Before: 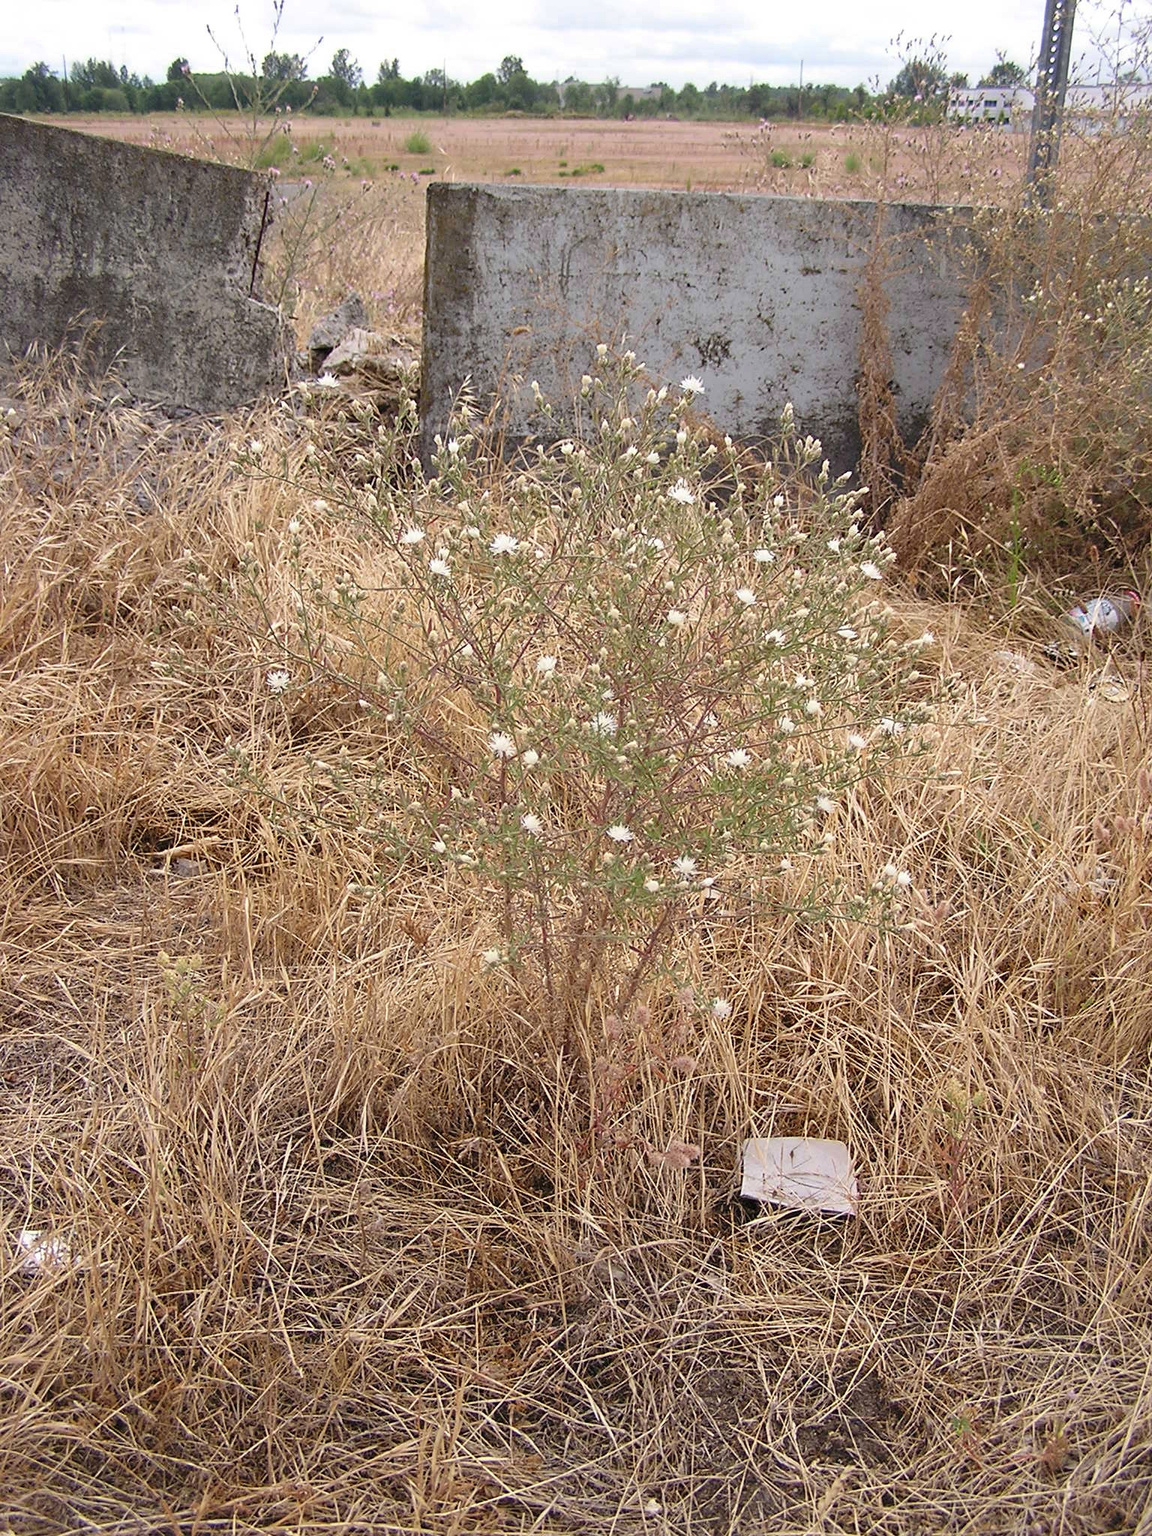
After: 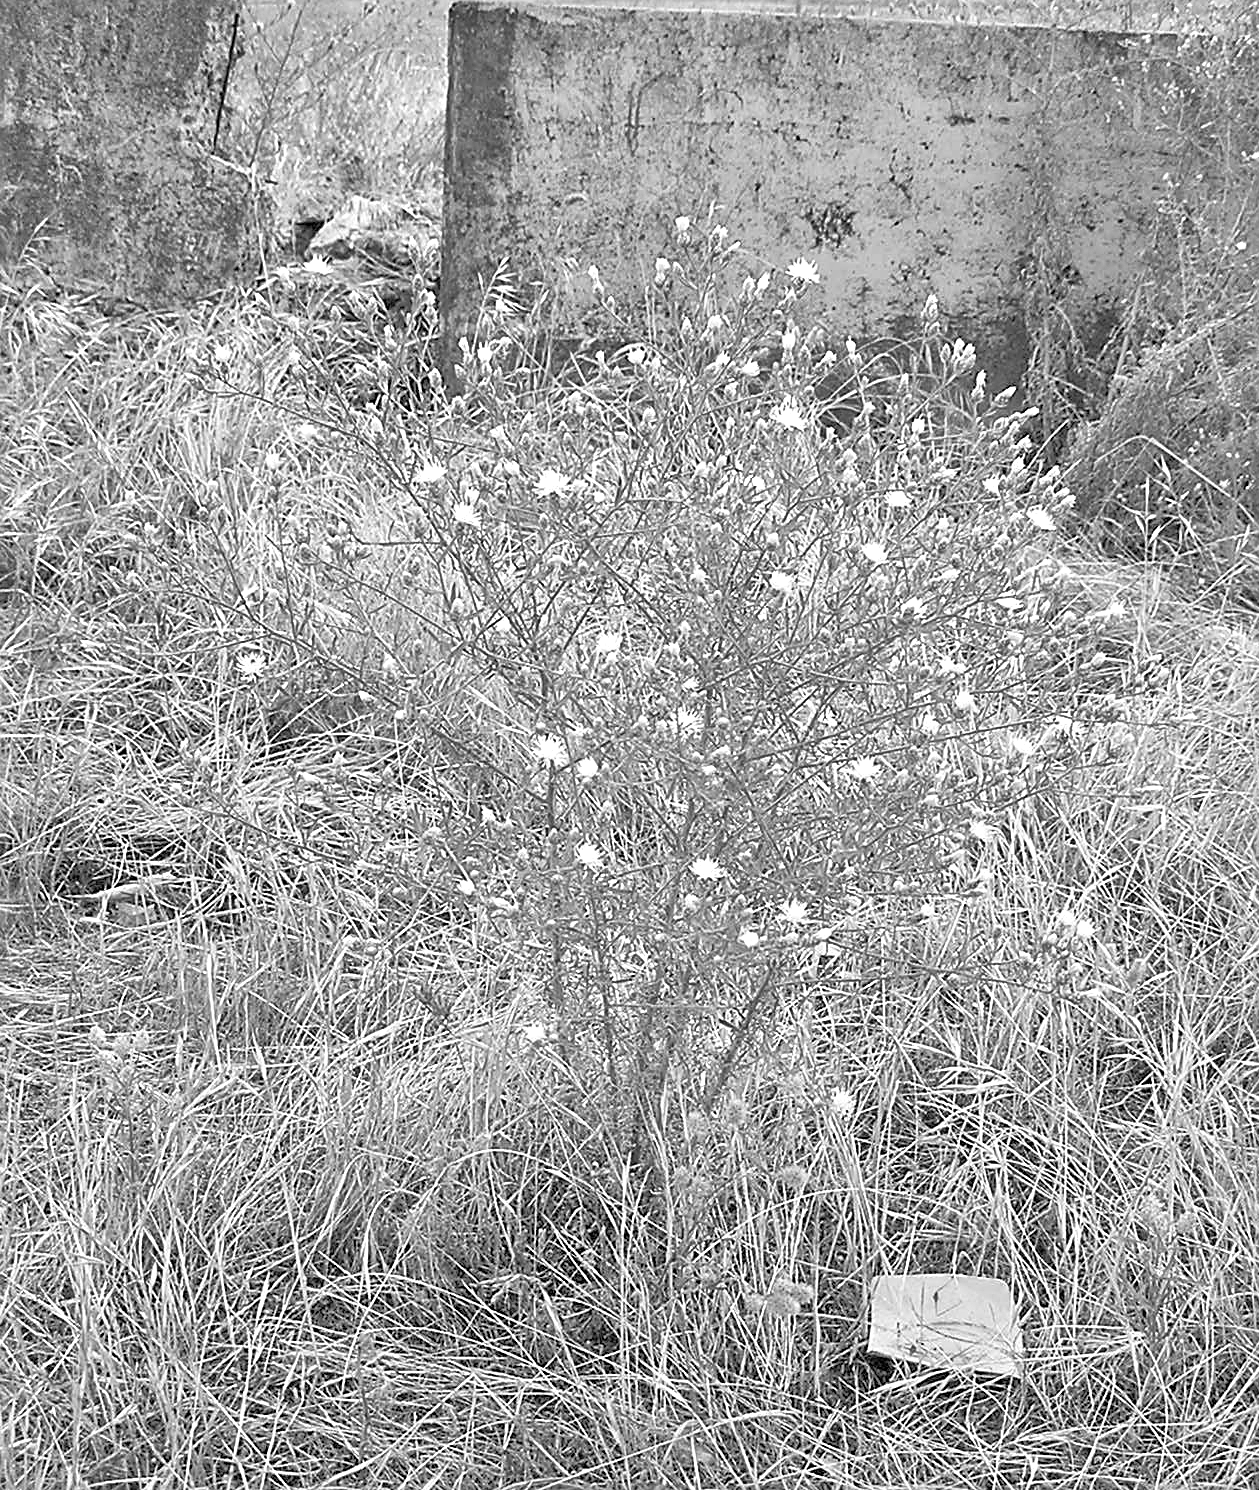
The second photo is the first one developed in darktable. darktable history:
tone equalizer: -8 EV 2 EV, -7 EV 2 EV, -6 EV 2 EV, -5 EV 2 EV, -4 EV 2 EV, -3 EV 1.5 EV, -2 EV 1 EV, -1 EV 0.5 EV
white balance: red 1.042, blue 1.17
local contrast: mode bilateral grid, contrast 20, coarseness 50, detail 120%, midtone range 0.2
crop: left 7.856%, top 11.836%, right 10.12%, bottom 15.387%
monochrome: on, module defaults
sharpen: on, module defaults
shadows and highlights: shadows 75, highlights -25, soften with gaussian
